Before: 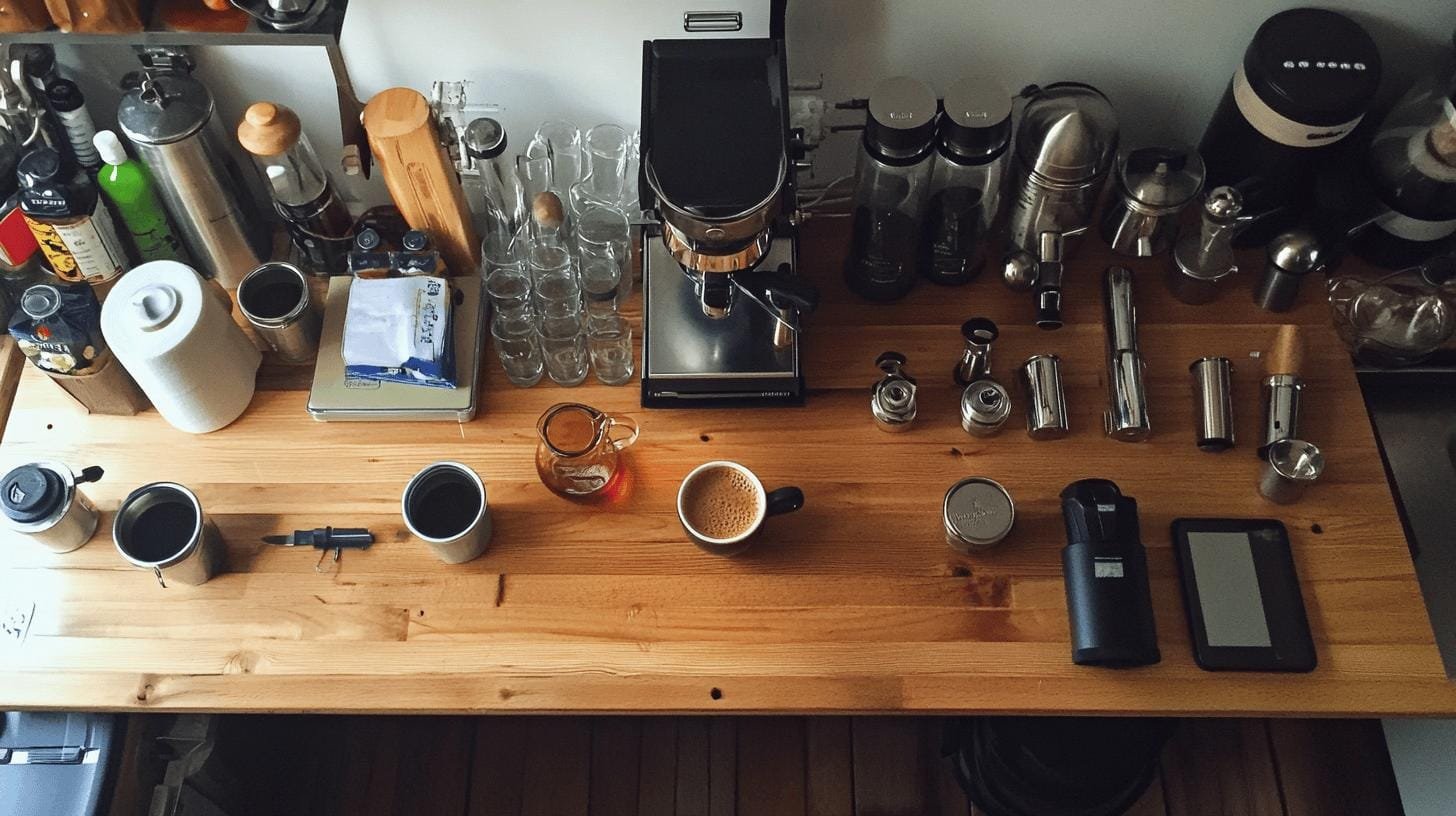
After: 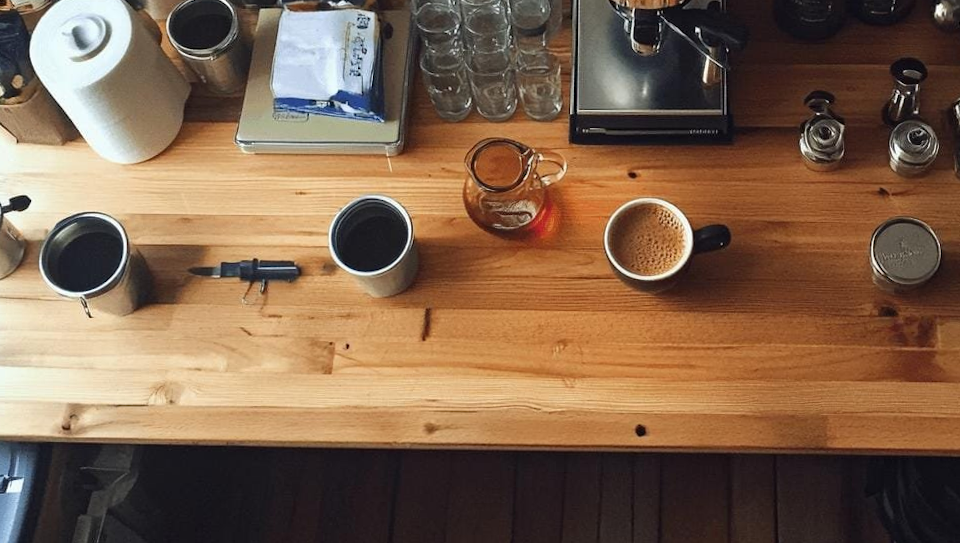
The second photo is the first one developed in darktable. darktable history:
crop and rotate: angle -0.701°, left 3.994%, top 31.923%, right 28.59%
